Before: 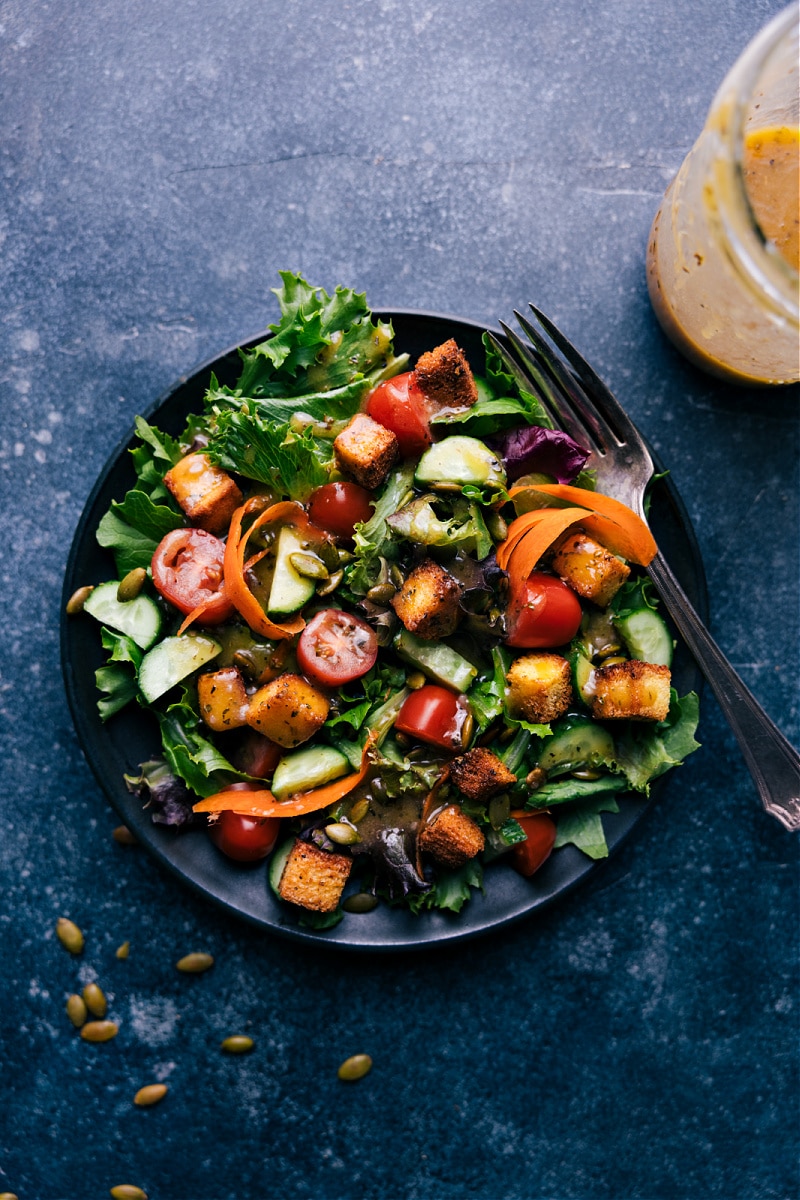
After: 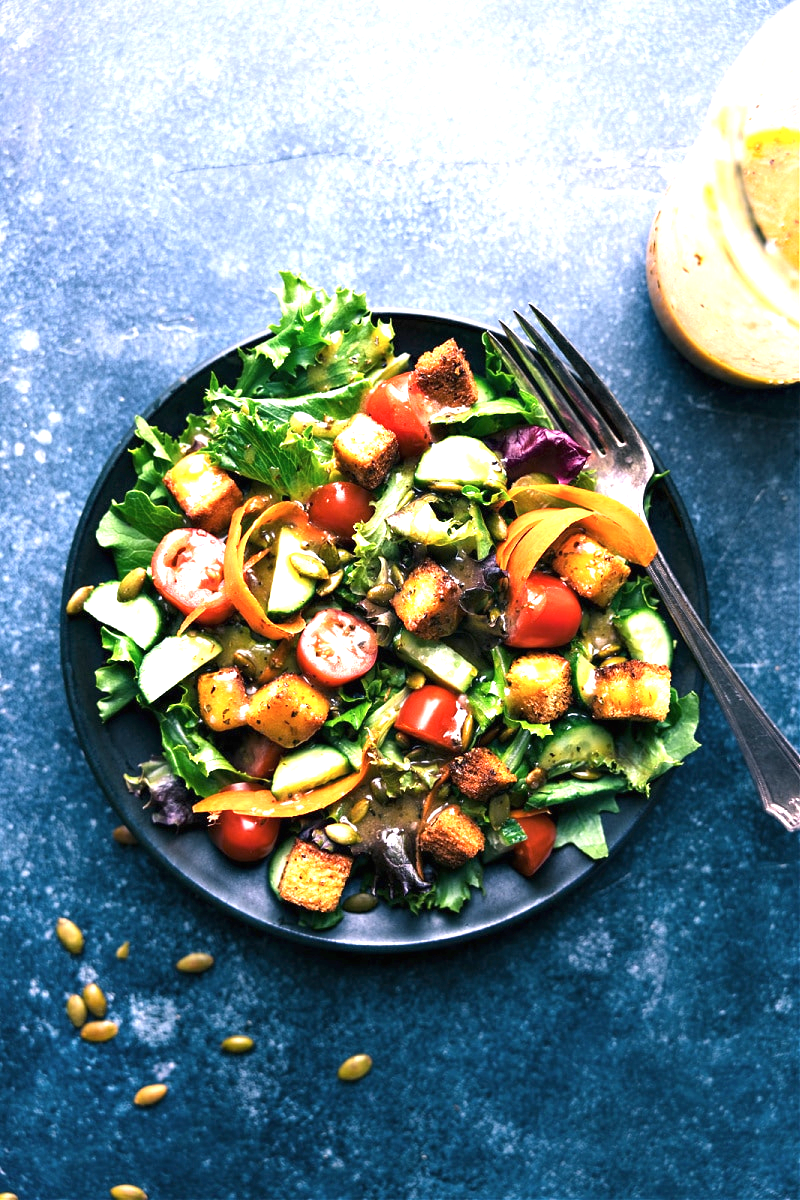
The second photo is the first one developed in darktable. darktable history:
exposure: black level correction 0, exposure 1.675 EV, compensate exposure bias true, compensate highlight preservation false
contrast brightness saturation: saturation -0.05
